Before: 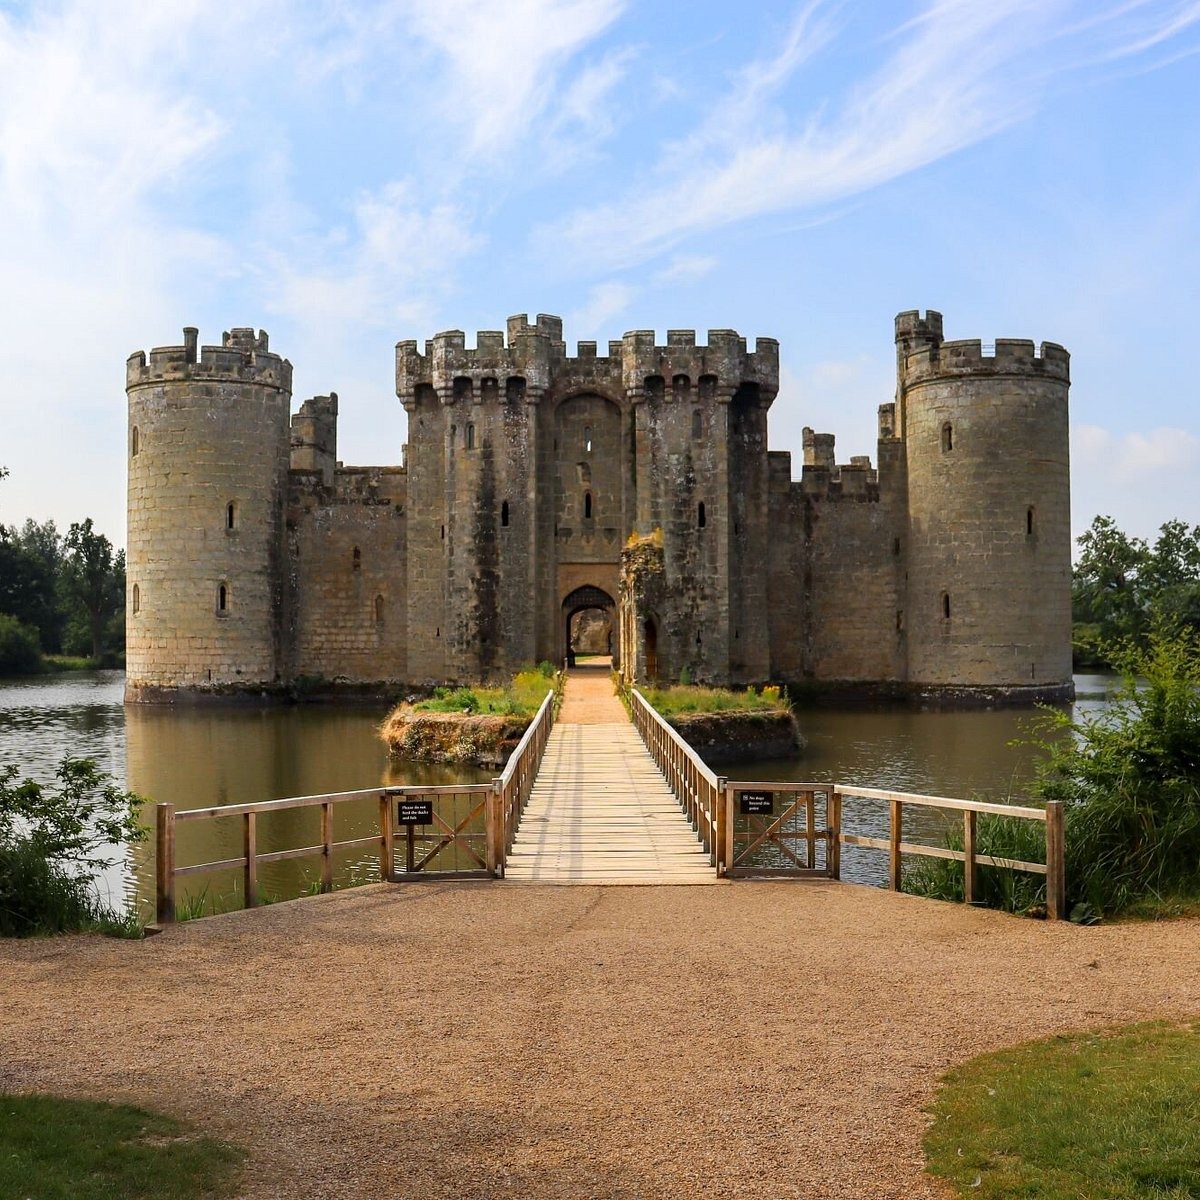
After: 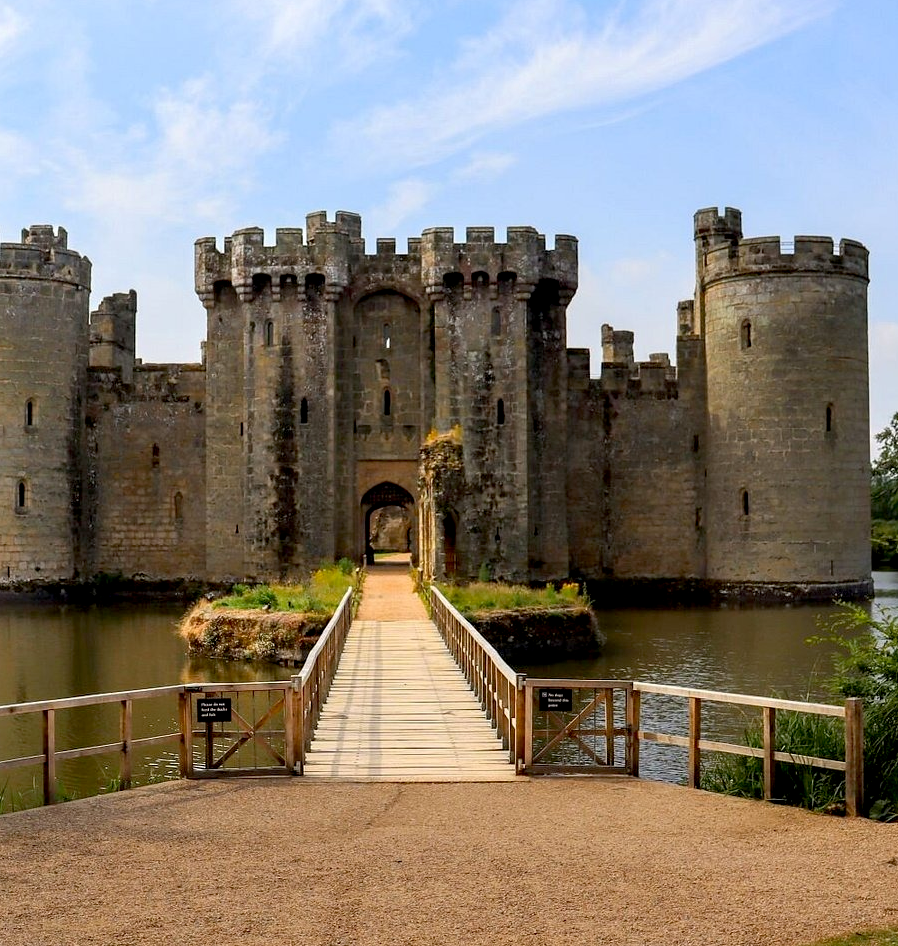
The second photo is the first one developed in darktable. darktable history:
crop: left 16.768%, top 8.653%, right 8.362%, bottom 12.485%
exposure: black level correction 0.01, exposure 0.011 EV, compensate highlight preservation false
